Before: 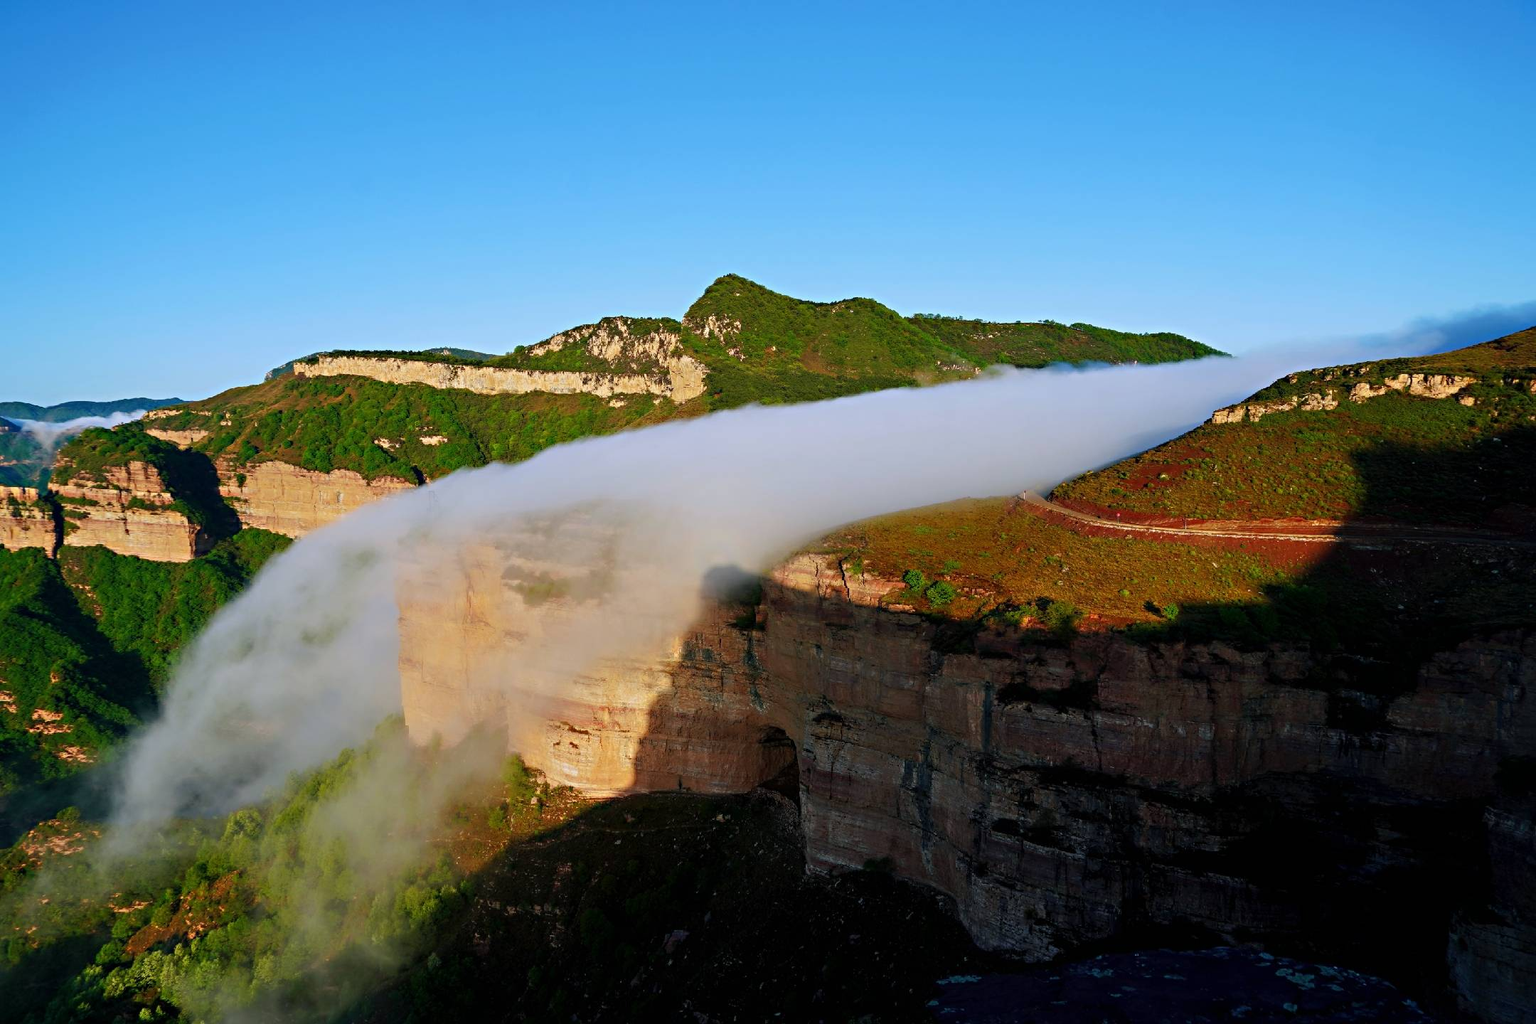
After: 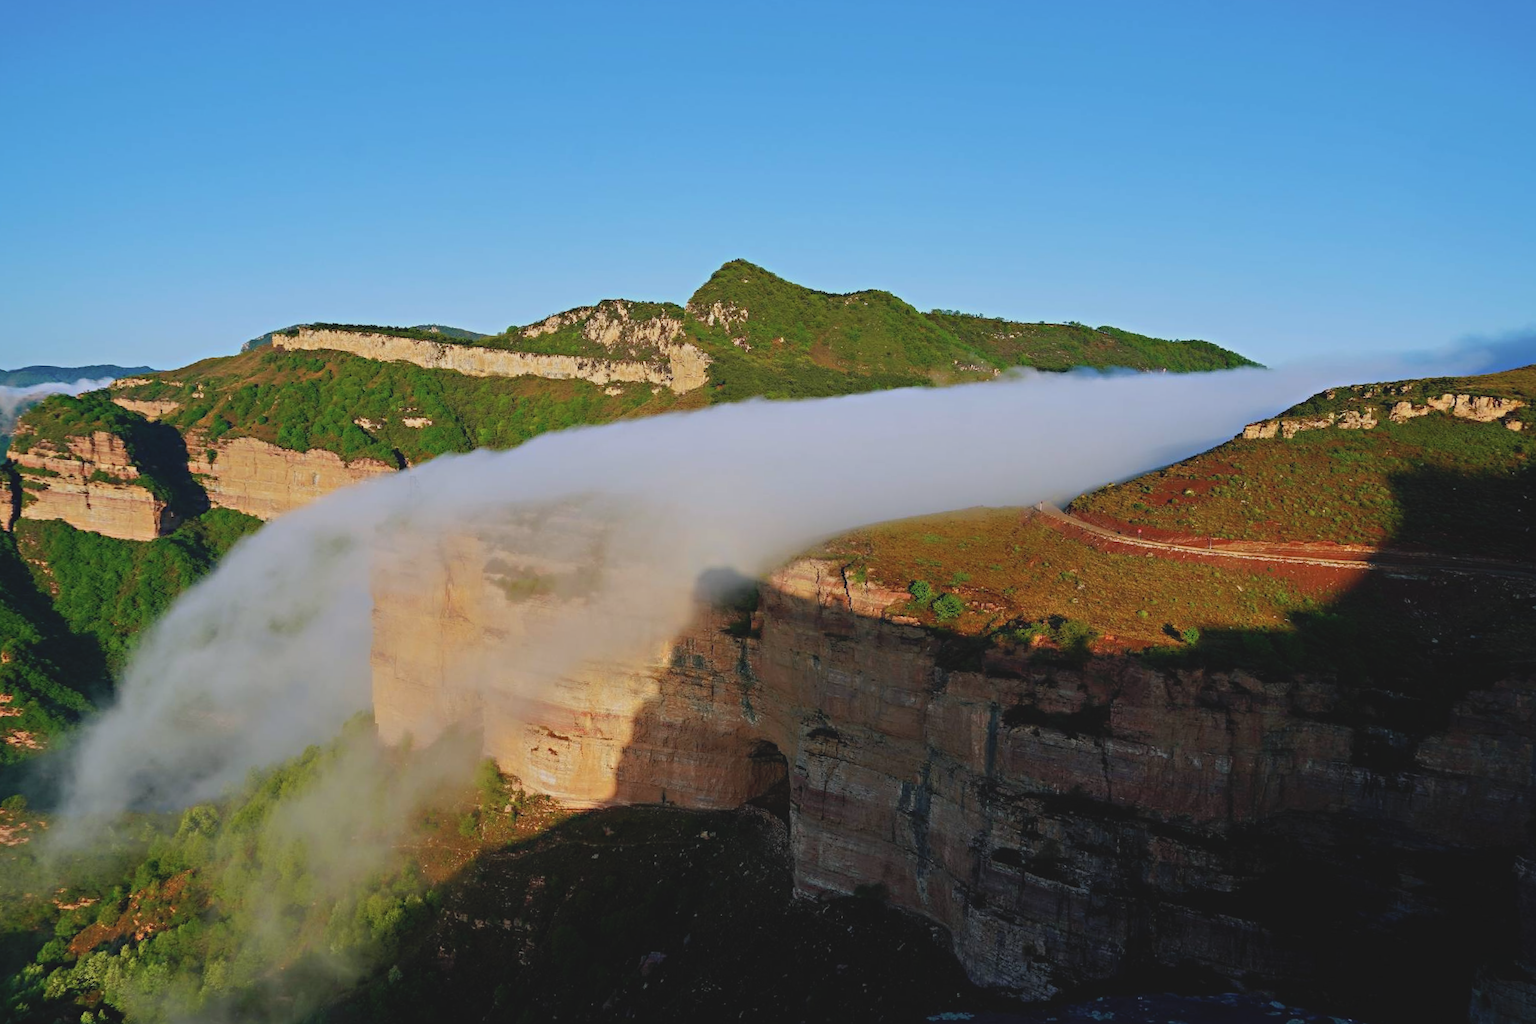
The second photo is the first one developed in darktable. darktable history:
contrast brightness saturation: contrast -0.142, brightness 0.049, saturation -0.127
crop and rotate: angle -2.34°
shadows and highlights: shadows -20.36, white point adjustment -2, highlights -34.77
